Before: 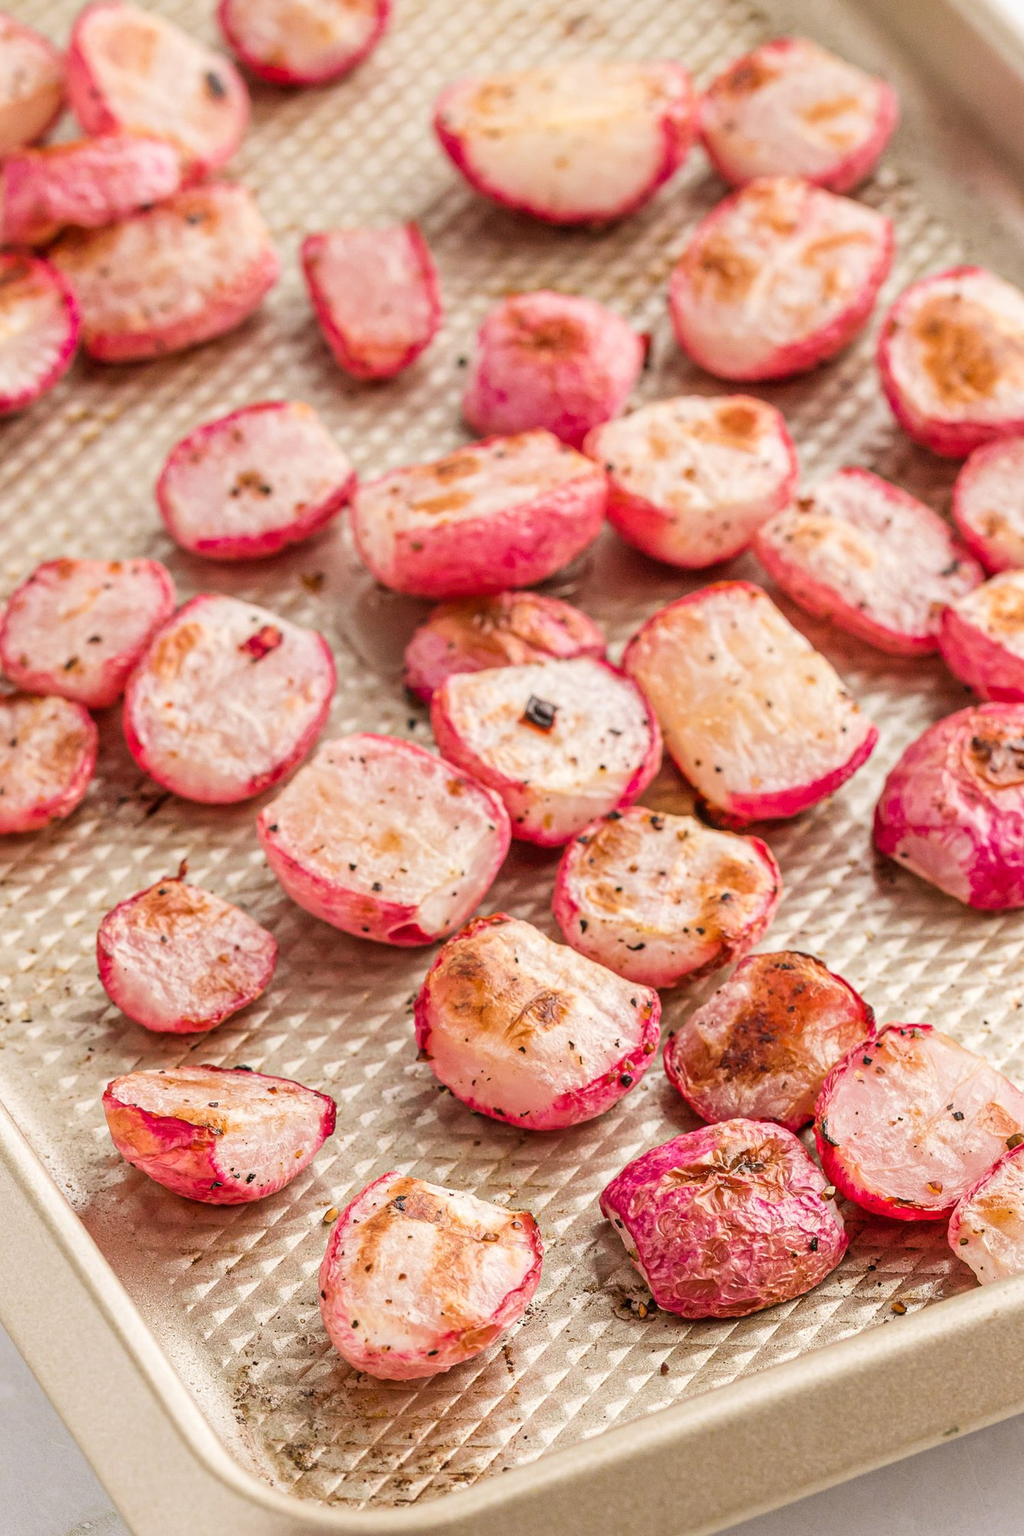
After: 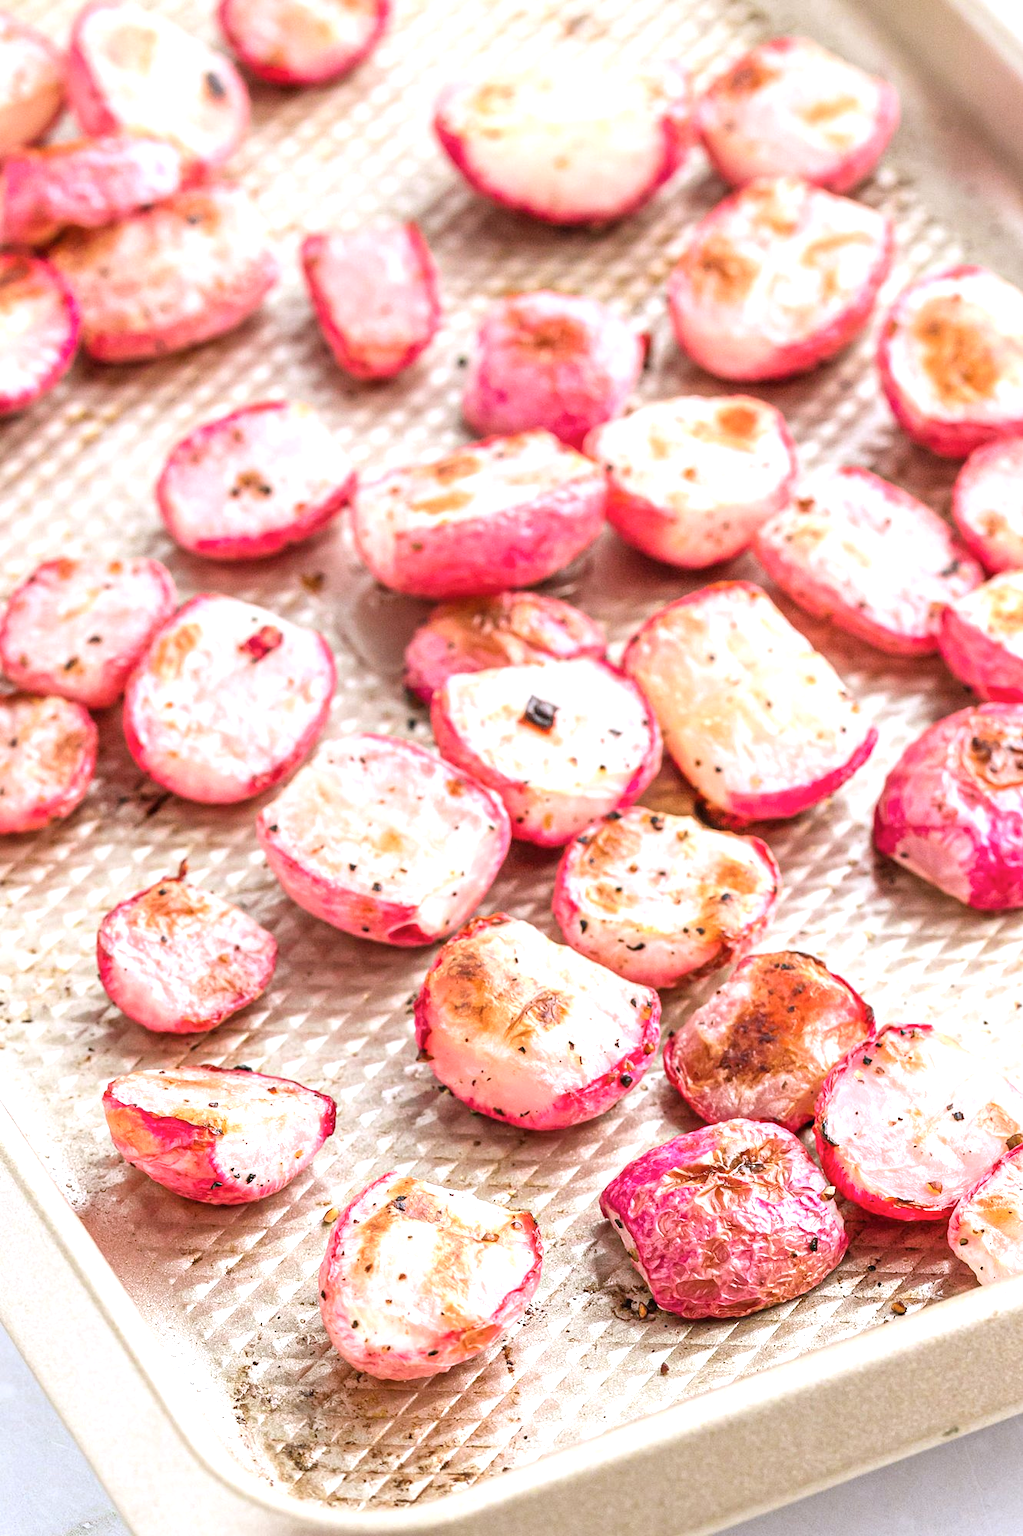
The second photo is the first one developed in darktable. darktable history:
exposure: exposure 0.742 EV, compensate highlight preservation false
color calibration: x 0.37, y 0.382, temperature 4319.31 K
